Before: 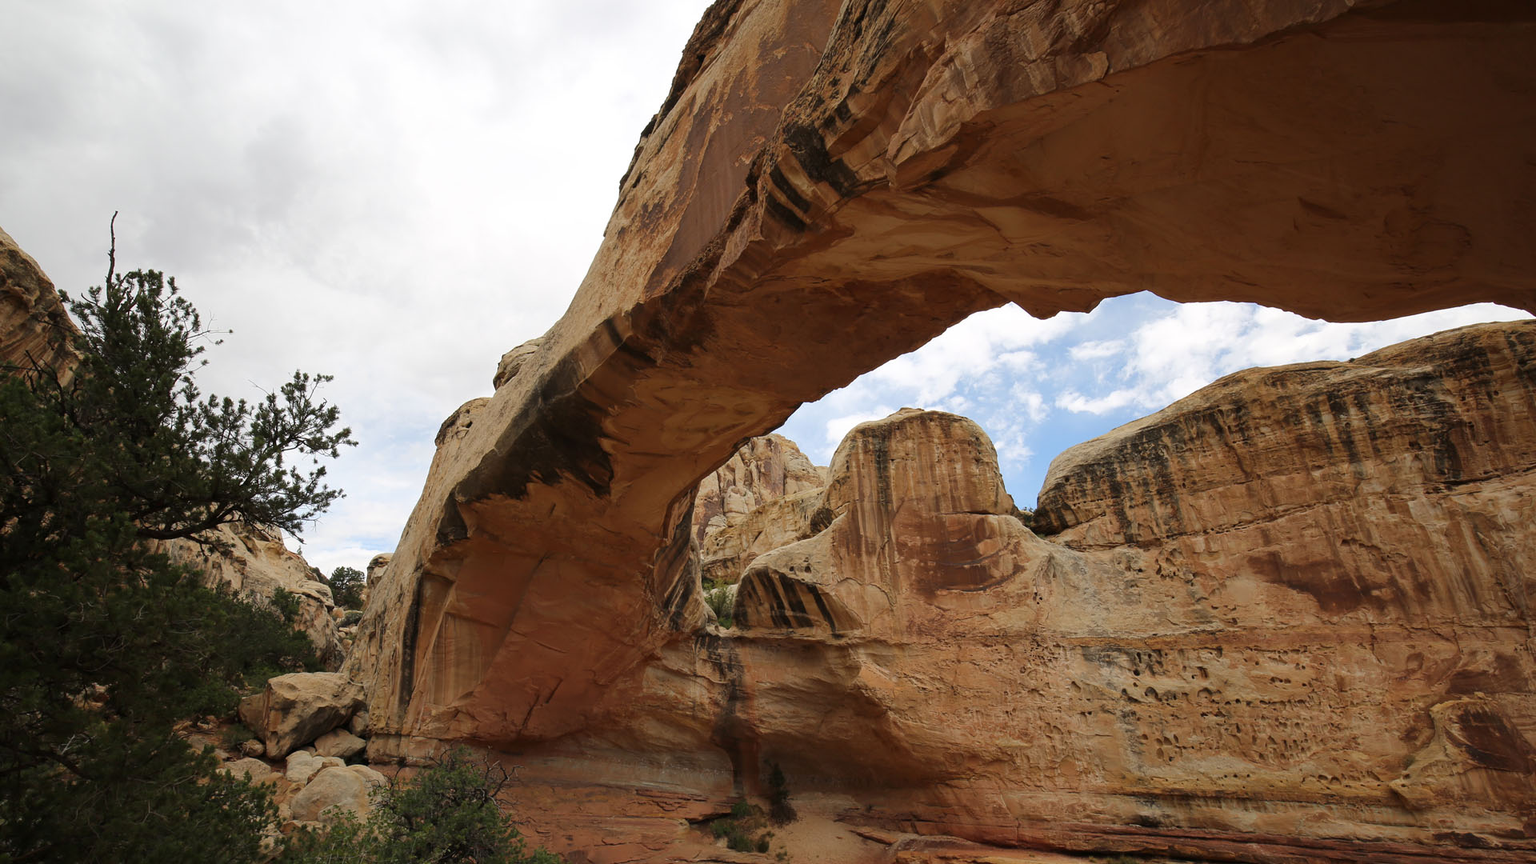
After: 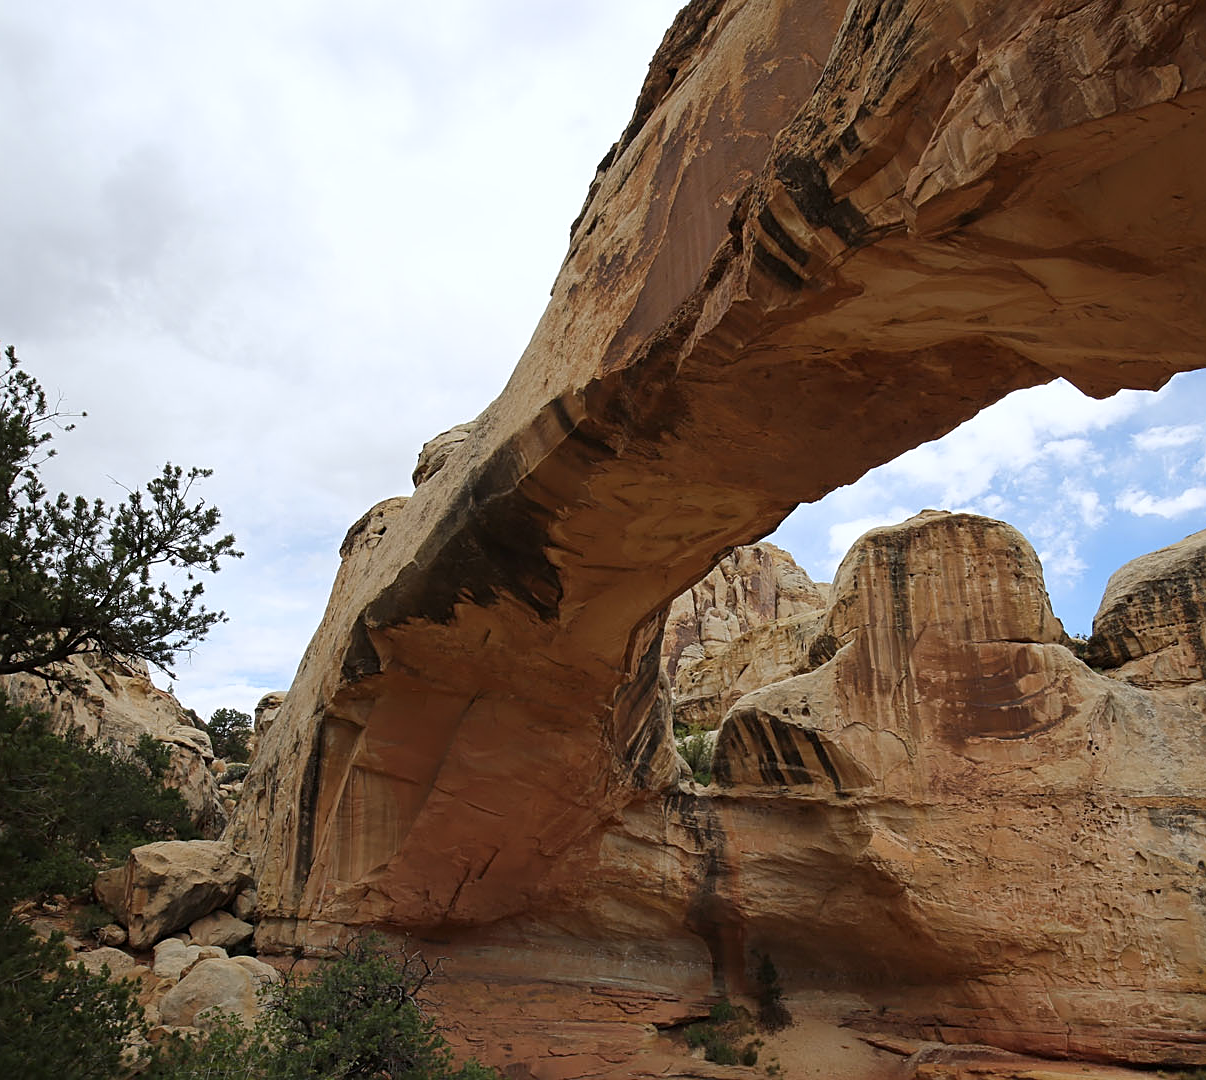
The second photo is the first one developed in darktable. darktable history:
crop: left 10.644%, right 26.528%
white balance: red 0.967, blue 1.049
sharpen: on, module defaults
